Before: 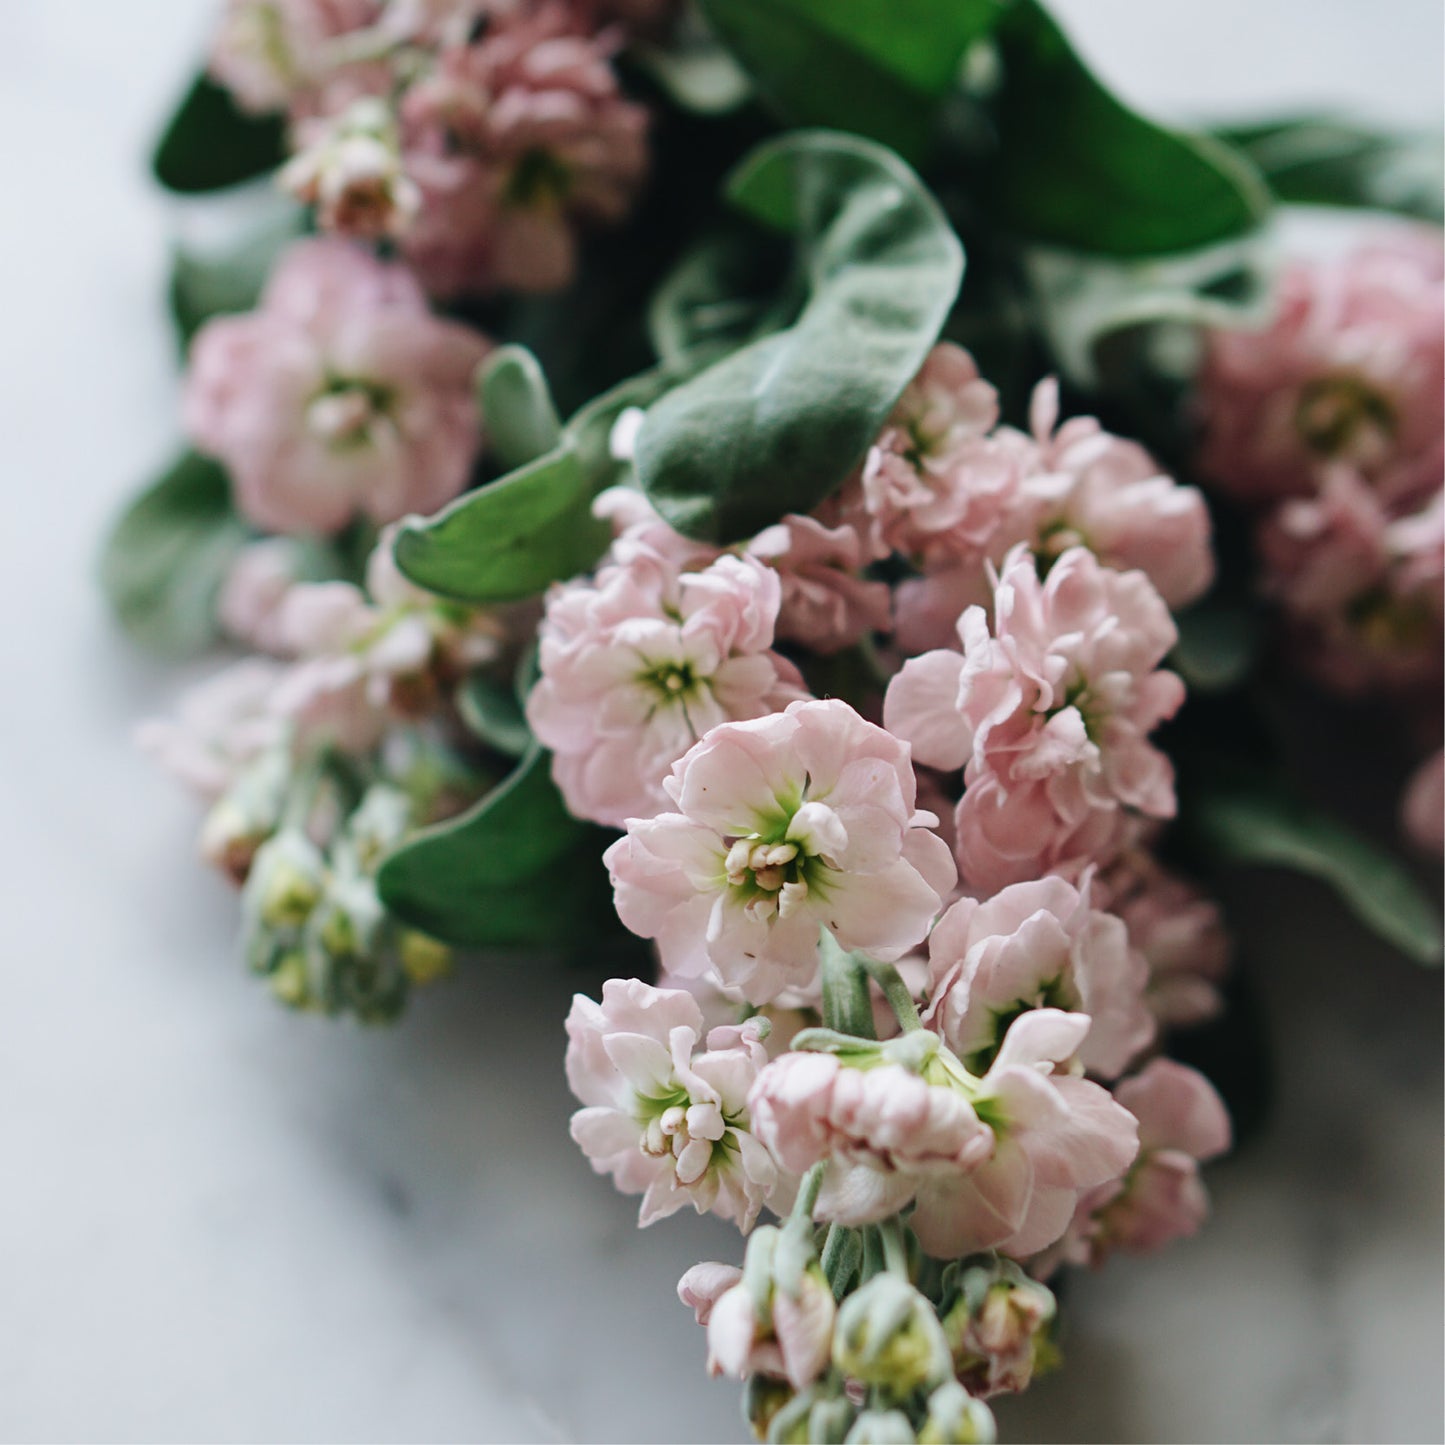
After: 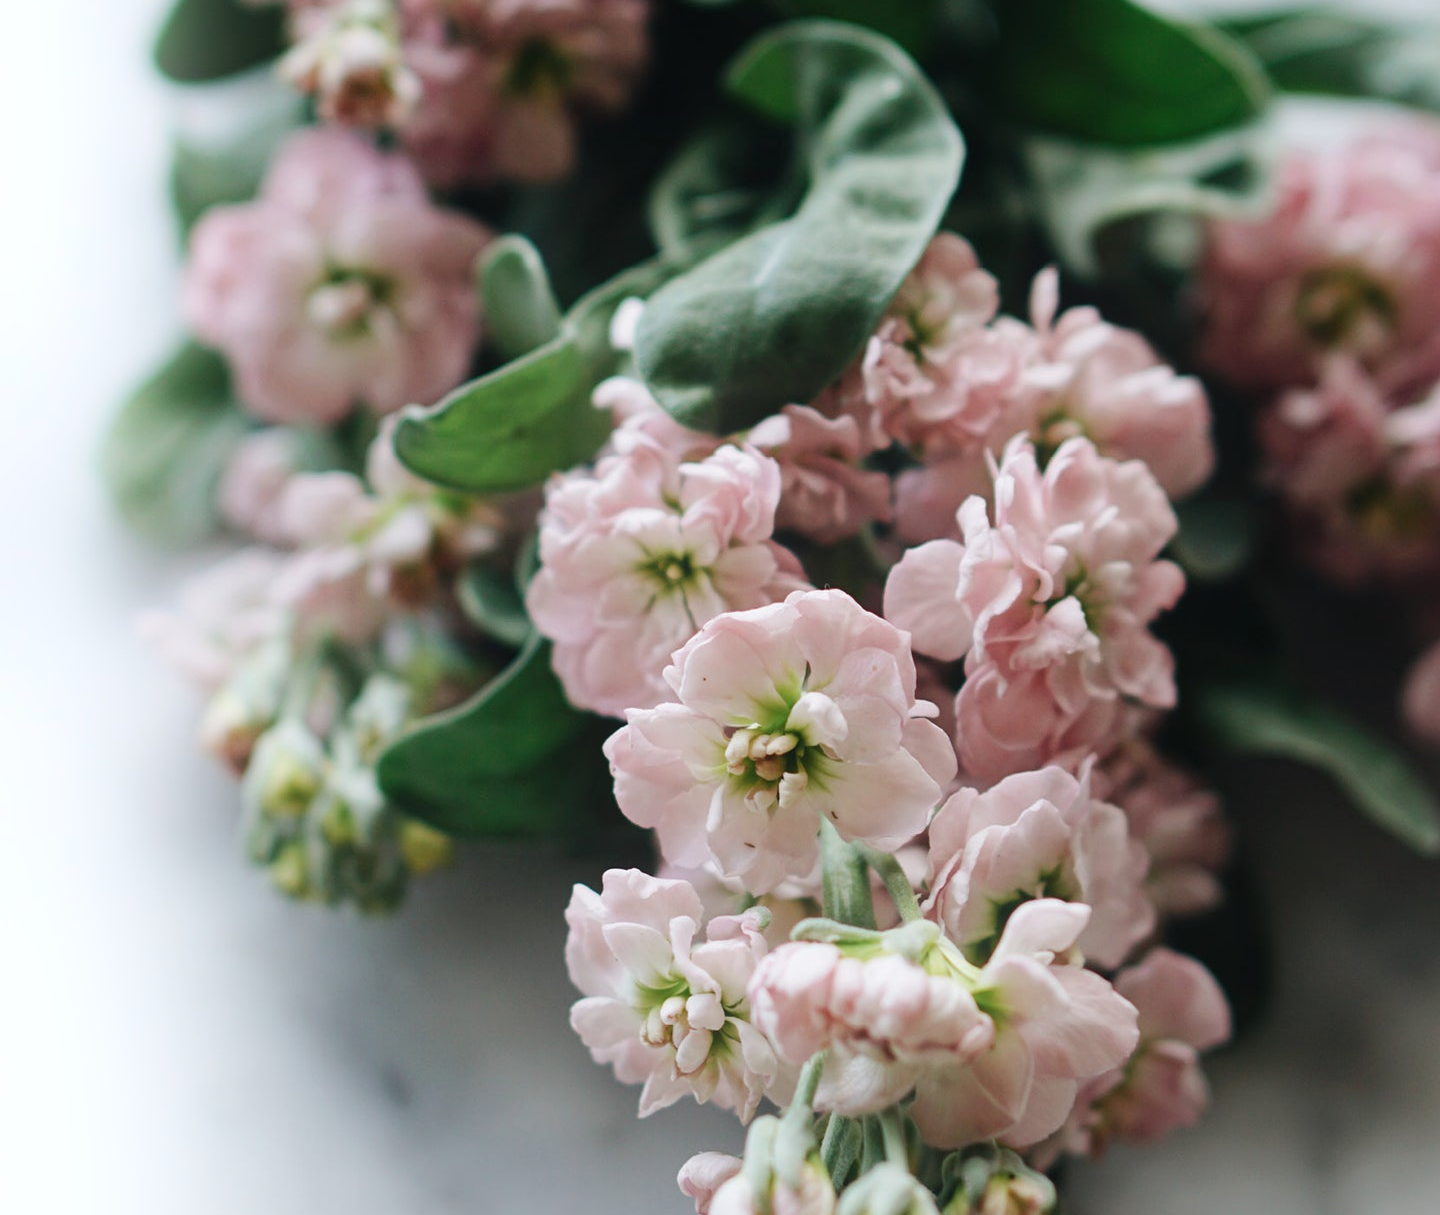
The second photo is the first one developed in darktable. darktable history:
bloom: size 16%, threshold 98%, strength 20%
crop: top 7.625%, bottom 8.027%
